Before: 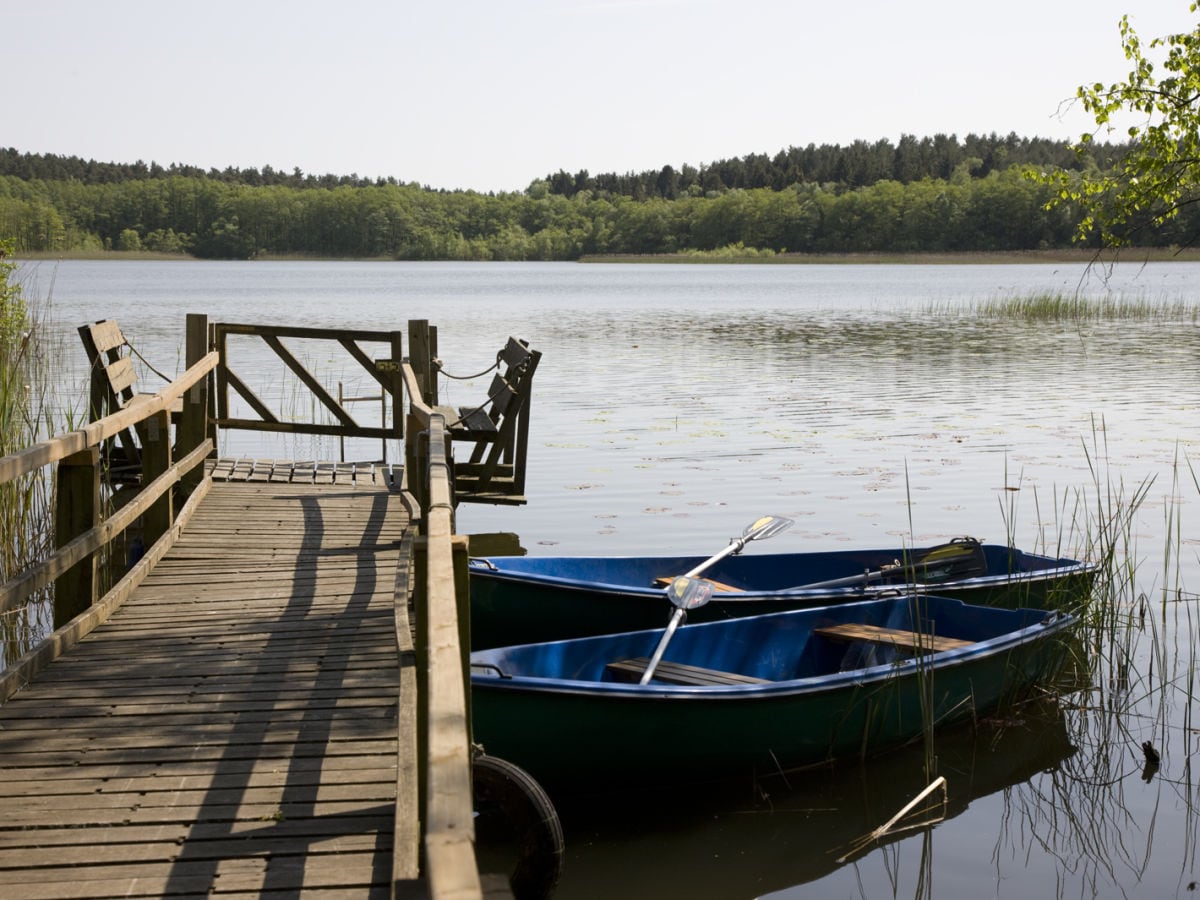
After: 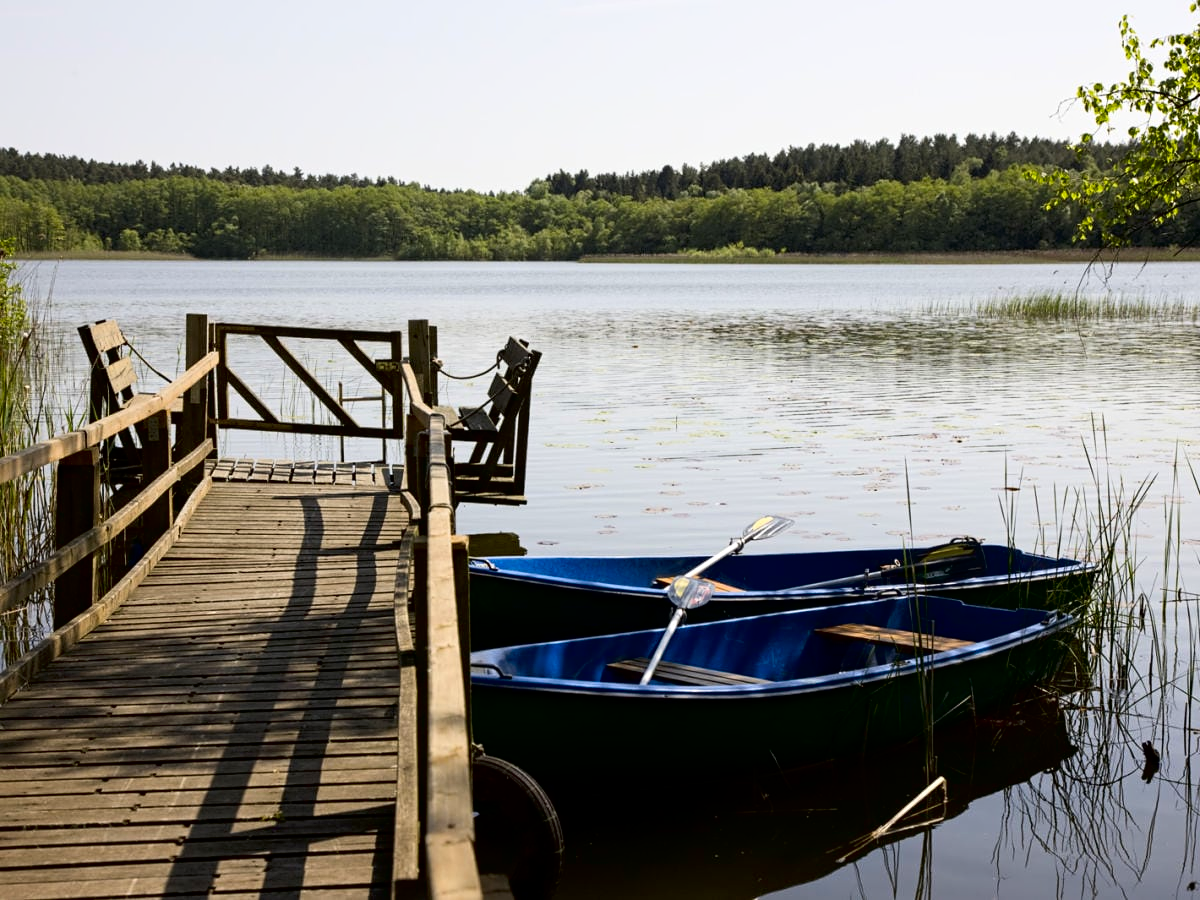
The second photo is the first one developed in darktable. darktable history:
contrast brightness saturation: brightness -0.02, saturation 0.338
tone curve: curves: ch0 [(0, 0) (0.118, 0.034) (0.182, 0.124) (0.265, 0.214) (0.504, 0.508) (0.783, 0.825) (1, 1)], color space Lab, independent channels, preserve colors none
contrast equalizer: y [[0.502, 0.505, 0.512, 0.529, 0.564, 0.588], [0.5 ×6], [0.502, 0.505, 0.512, 0.529, 0.564, 0.588], [0, 0.001, 0.001, 0.004, 0.008, 0.011], [0, 0.001, 0.001, 0.004, 0.008, 0.011]]
